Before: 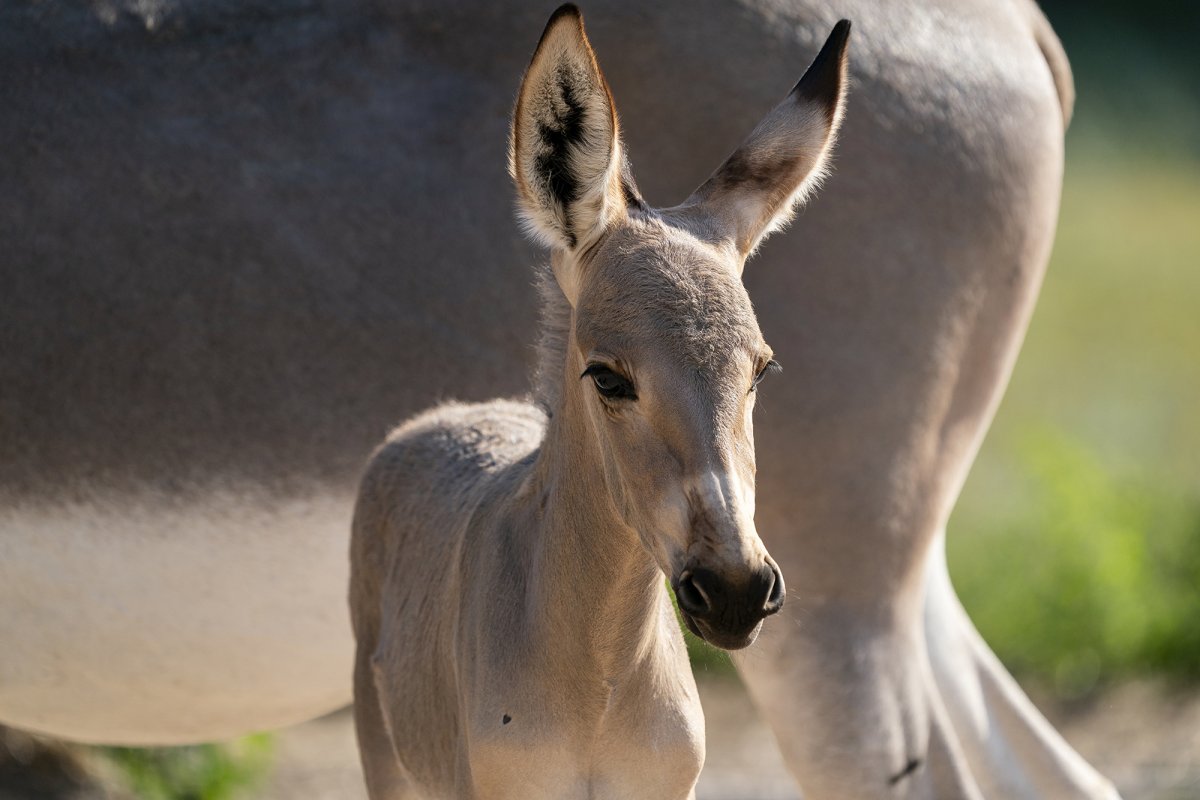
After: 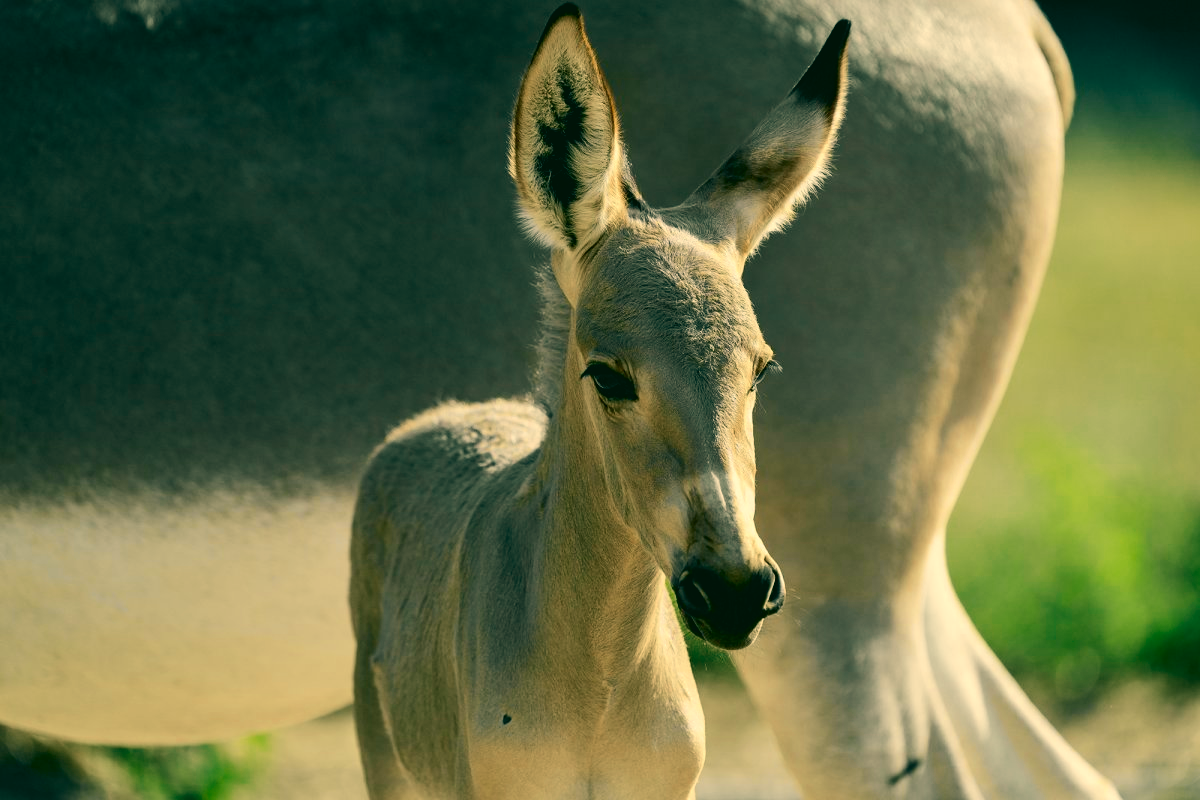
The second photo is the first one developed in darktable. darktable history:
tone curve: curves: ch0 [(0, 0.015) (0.037, 0.032) (0.131, 0.113) (0.275, 0.26) (0.497, 0.531) (0.617, 0.663) (0.704, 0.748) (0.813, 0.842) (0.911, 0.931) (0.997, 1)]; ch1 [(0, 0) (0.301, 0.3) (0.444, 0.438) (0.493, 0.494) (0.501, 0.499) (0.534, 0.543) (0.582, 0.605) (0.658, 0.687) (0.746, 0.79) (1, 1)]; ch2 [(0, 0) (0.246, 0.234) (0.36, 0.356) (0.415, 0.426) (0.476, 0.492) (0.502, 0.499) (0.525, 0.513) (0.533, 0.534) (0.586, 0.598) (0.634, 0.643) (0.706, 0.717) (0.853, 0.83) (1, 0.951)], color space Lab, independent channels, preserve colors none
color correction: highlights a* 5.62, highlights b* 33.57, shadows a* -25.86, shadows b* 4.02
exposure: black level correction 0.005, exposure 0.001 EV, compensate highlight preservation false
color zones: curves: ch0 [(0, 0.5) (0.125, 0.4) (0.25, 0.5) (0.375, 0.4) (0.5, 0.4) (0.625, 0.6) (0.75, 0.6) (0.875, 0.5)]; ch1 [(0, 0.4) (0.125, 0.5) (0.25, 0.4) (0.375, 0.4) (0.5, 0.4) (0.625, 0.4) (0.75, 0.5) (0.875, 0.4)]; ch2 [(0, 0.6) (0.125, 0.5) (0.25, 0.5) (0.375, 0.6) (0.5, 0.6) (0.625, 0.5) (0.75, 0.5) (0.875, 0.5)]
